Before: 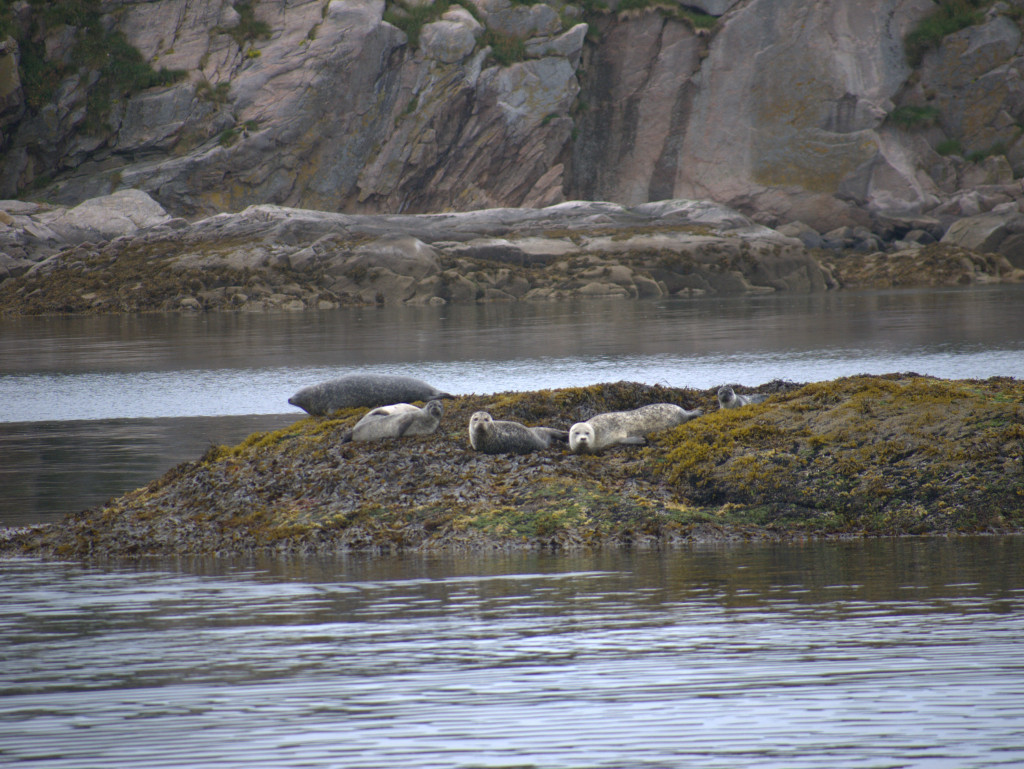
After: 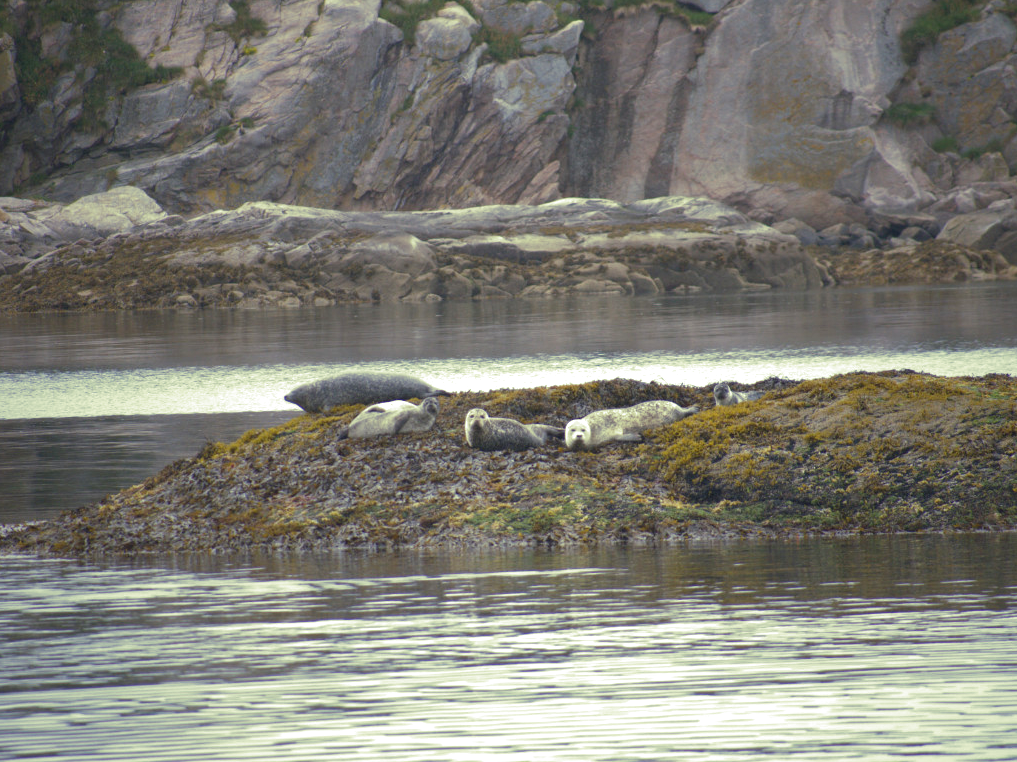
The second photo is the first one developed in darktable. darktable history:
split-toning: shadows › hue 290.82°, shadows › saturation 0.34, highlights › saturation 0.38, balance 0, compress 50%
exposure: black level correction 0, exposure 0.6 EV, compensate highlight preservation false
crop: left 0.434%, top 0.485%, right 0.244%, bottom 0.386%
shadows and highlights: shadows 25, white point adjustment -3, highlights -30
